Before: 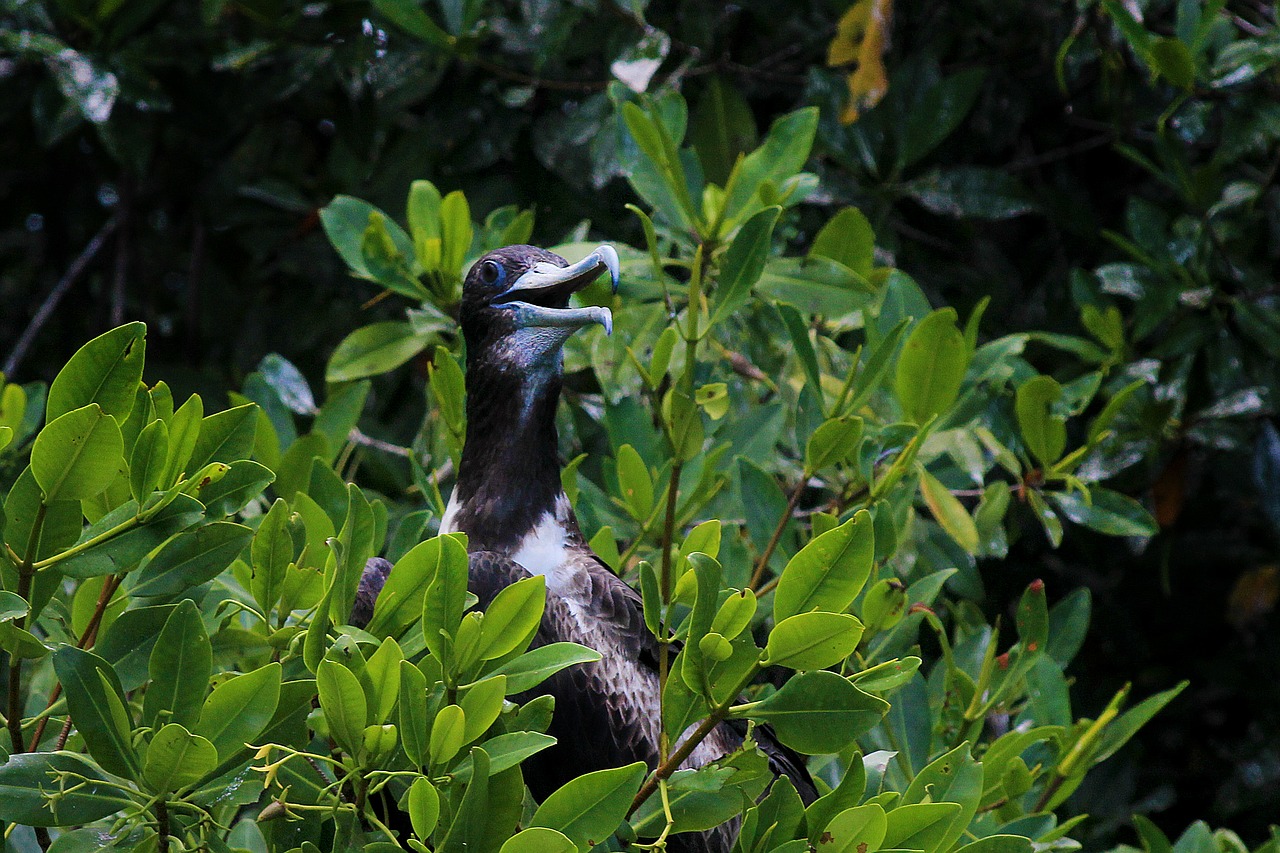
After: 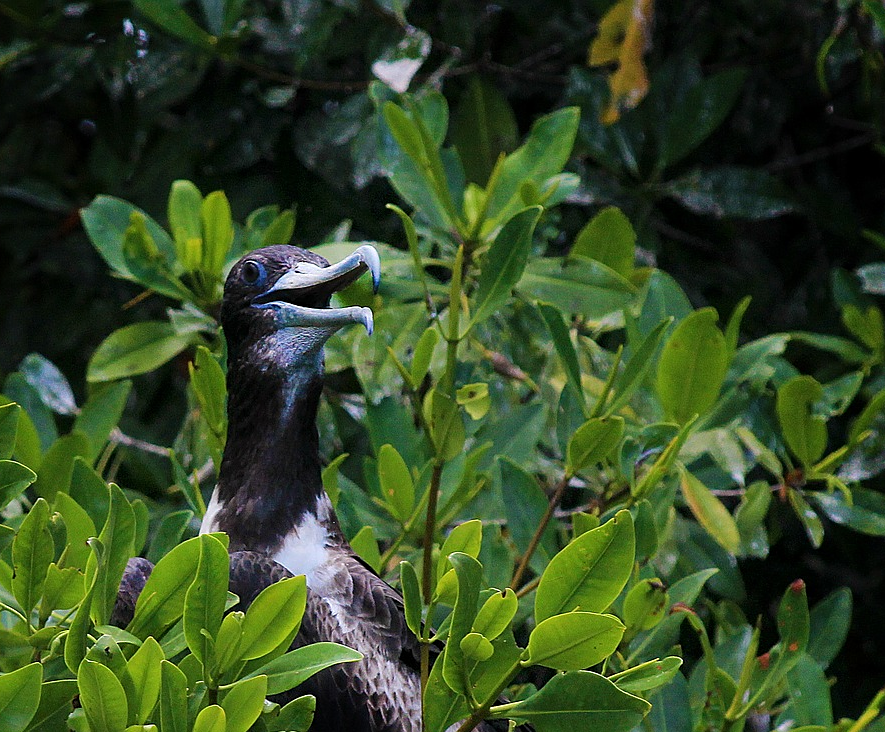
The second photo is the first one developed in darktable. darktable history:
sharpen: amount 0.208
tone equalizer: edges refinement/feathering 500, mask exposure compensation -1.57 EV, preserve details no
crop: left 18.719%, right 12.077%, bottom 14.113%
